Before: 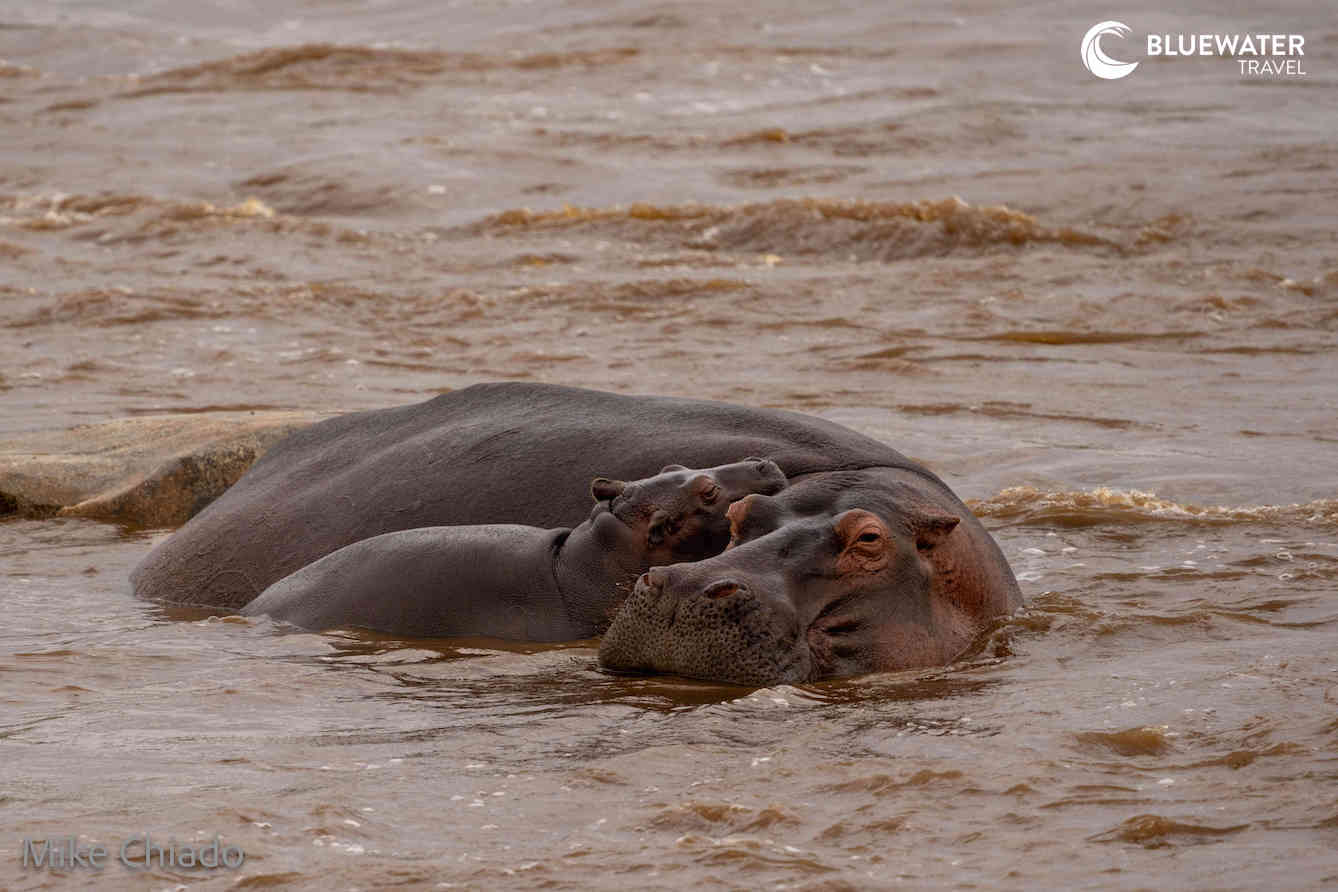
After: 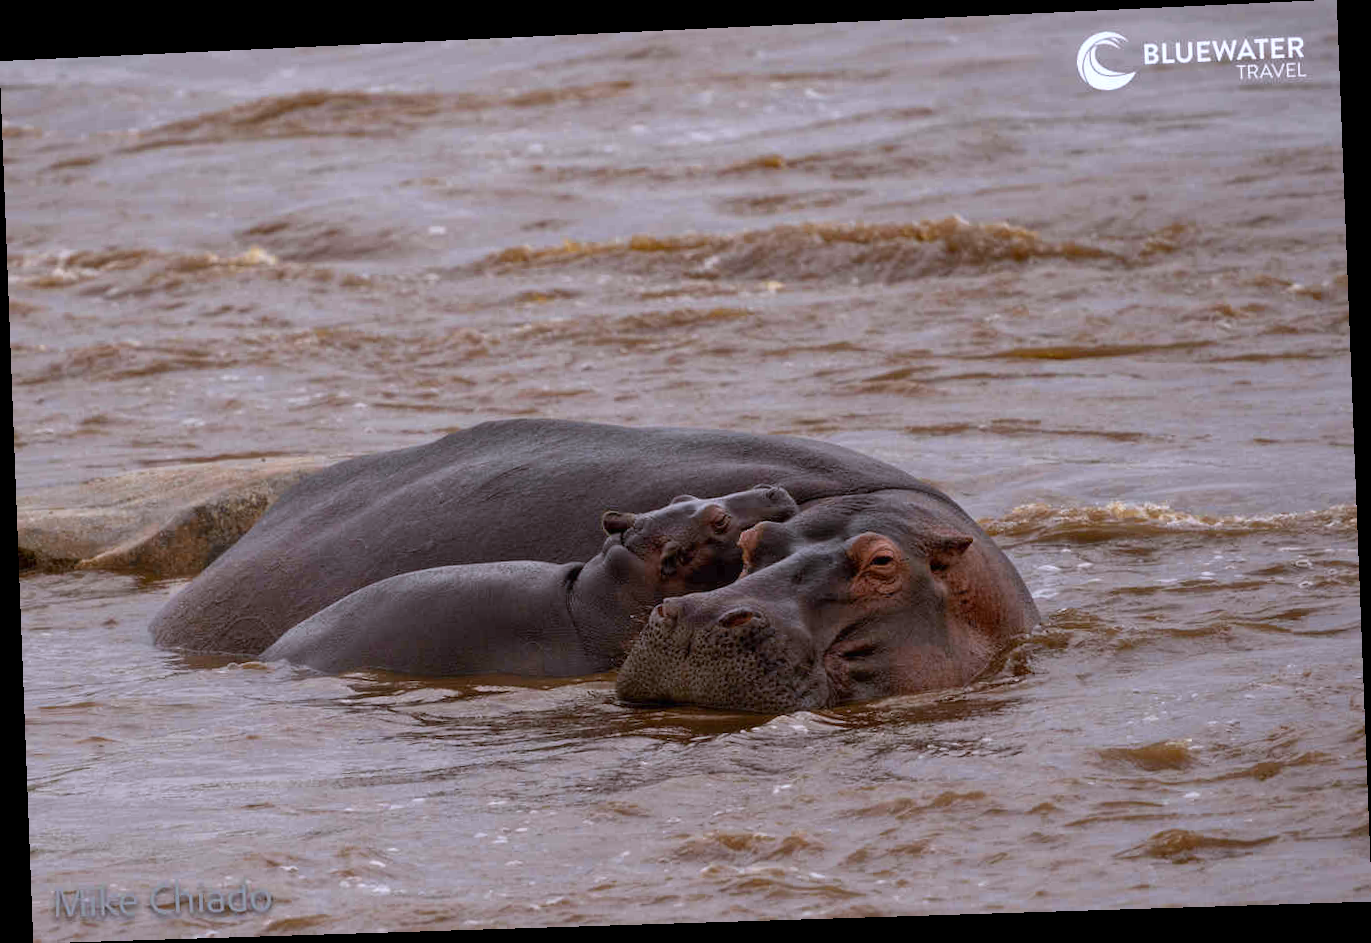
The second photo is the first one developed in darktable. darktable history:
white balance: red 0.967, blue 1.119, emerald 0.756
rotate and perspective: rotation -2.22°, lens shift (horizontal) -0.022, automatic cropping off
